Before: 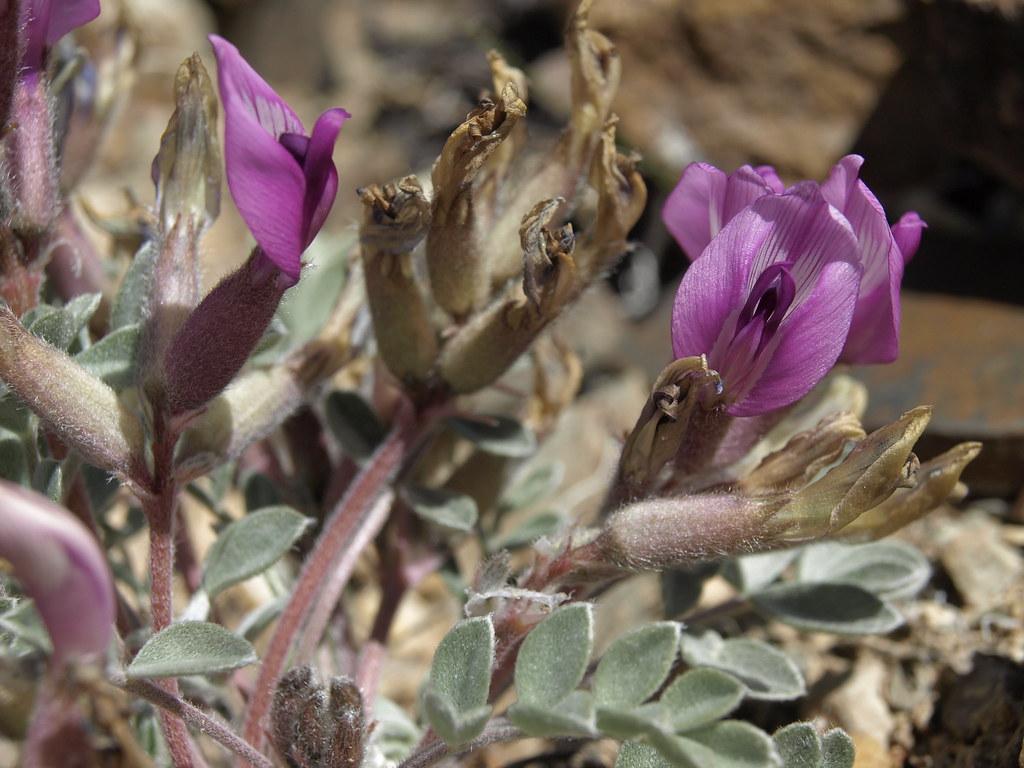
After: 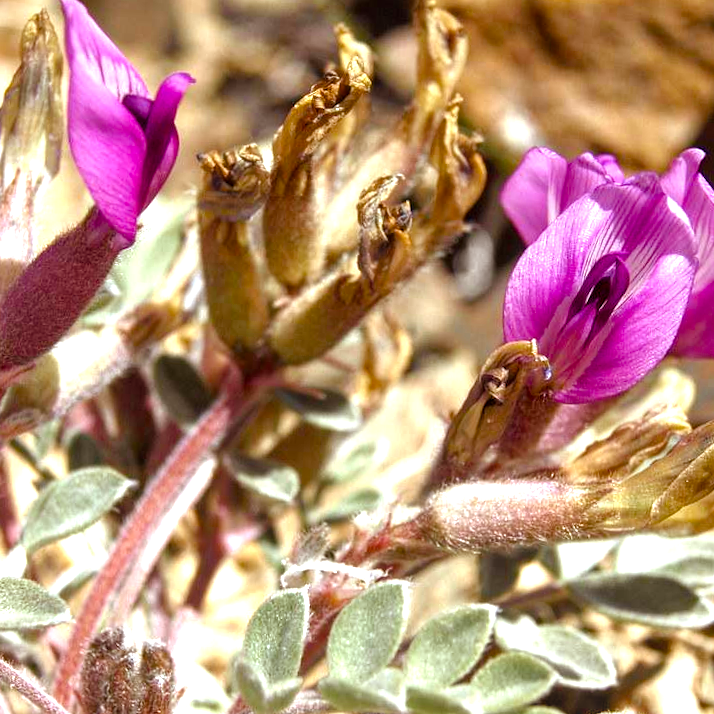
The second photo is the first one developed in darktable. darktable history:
color balance rgb: linear chroma grading › shadows -2.2%, linear chroma grading › highlights -15%, linear chroma grading › global chroma -10%, linear chroma grading › mid-tones -10%, perceptual saturation grading › global saturation 45%, perceptual saturation grading › highlights -50%, perceptual saturation grading › shadows 30%, perceptual brilliance grading › global brilliance 18%, global vibrance 45%
white balance: emerald 1
exposure: exposure 0.669 EV, compensate highlight preservation false
crop and rotate: angle -3.27°, left 14.277%, top 0.028%, right 10.766%, bottom 0.028%
rgb levels: mode RGB, independent channels, levels [[0, 0.5, 1], [0, 0.521, 1], [0, 0.536, 1]]
local contrast: on, module defaults
